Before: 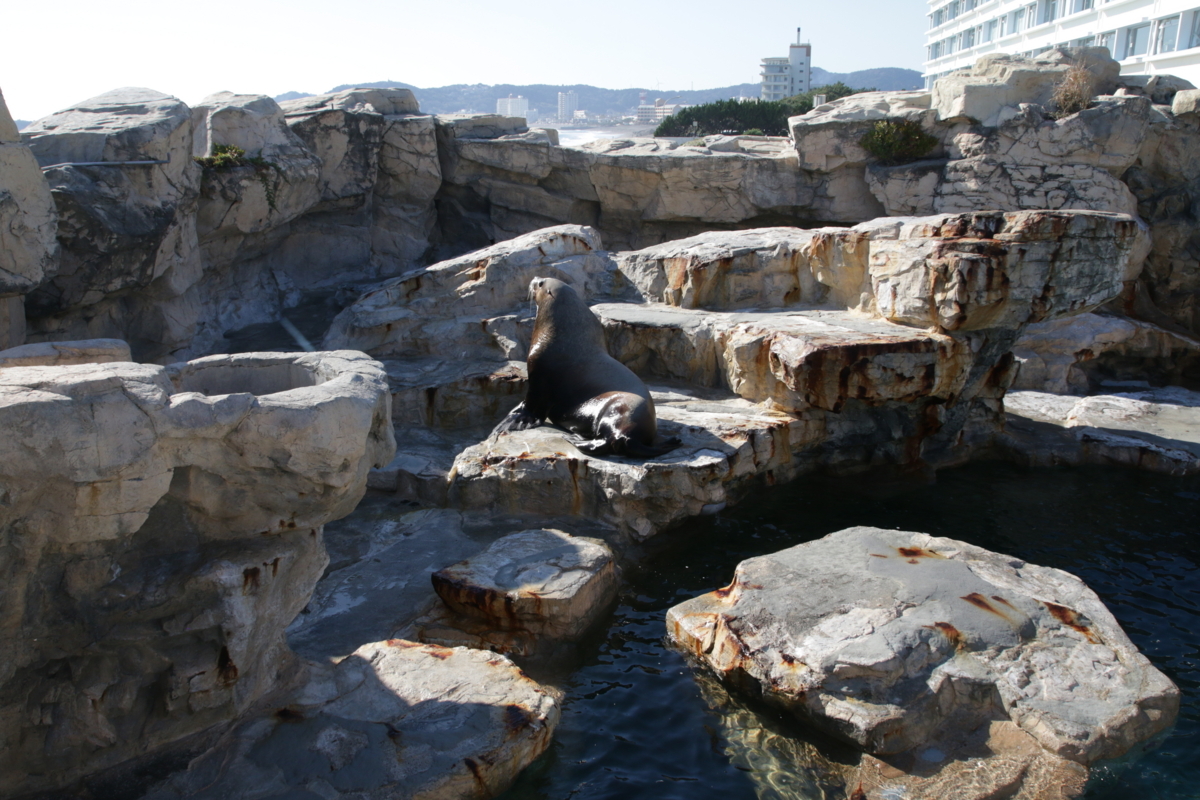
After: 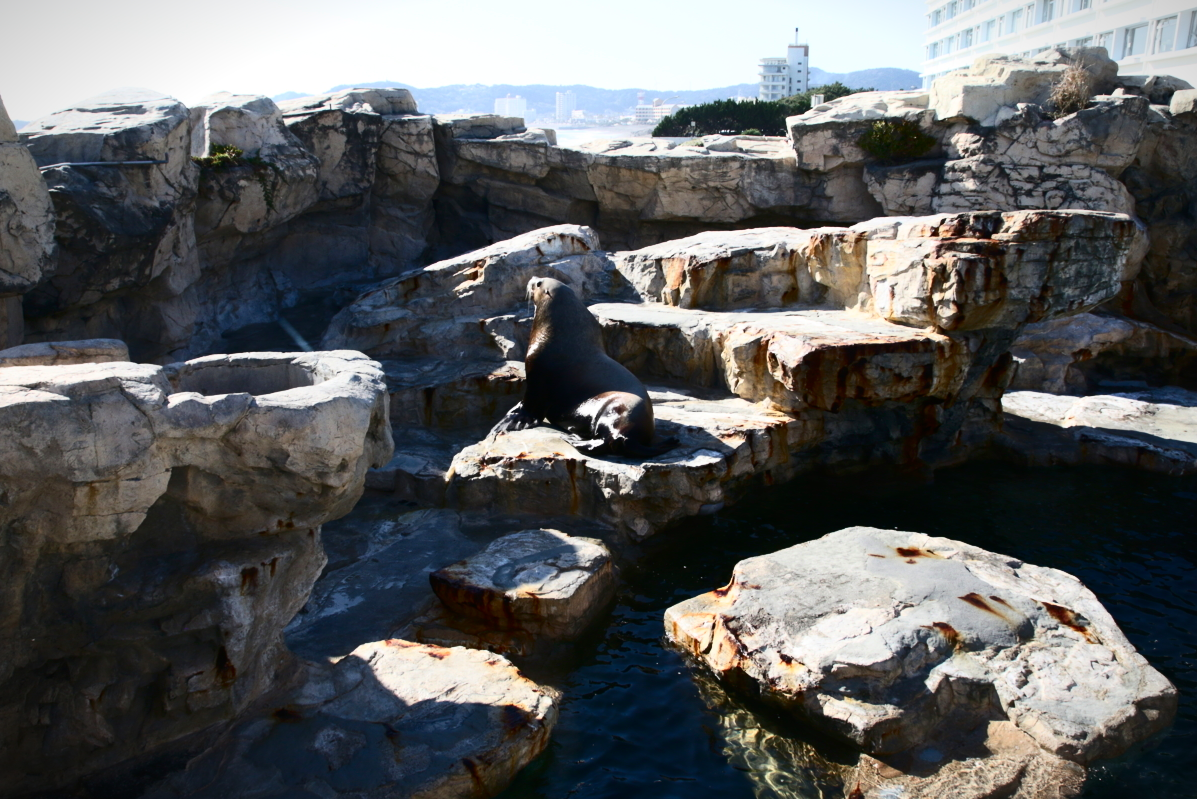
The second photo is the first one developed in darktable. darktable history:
crop and rotate: left 0.183%, bottom 0.002%
contrast brightness saturation: contrast 0.415, brightness 0.098, saturation 0.215
vignetting: fall-off start 99.21%, width/height ratio 1.305, unbound false
